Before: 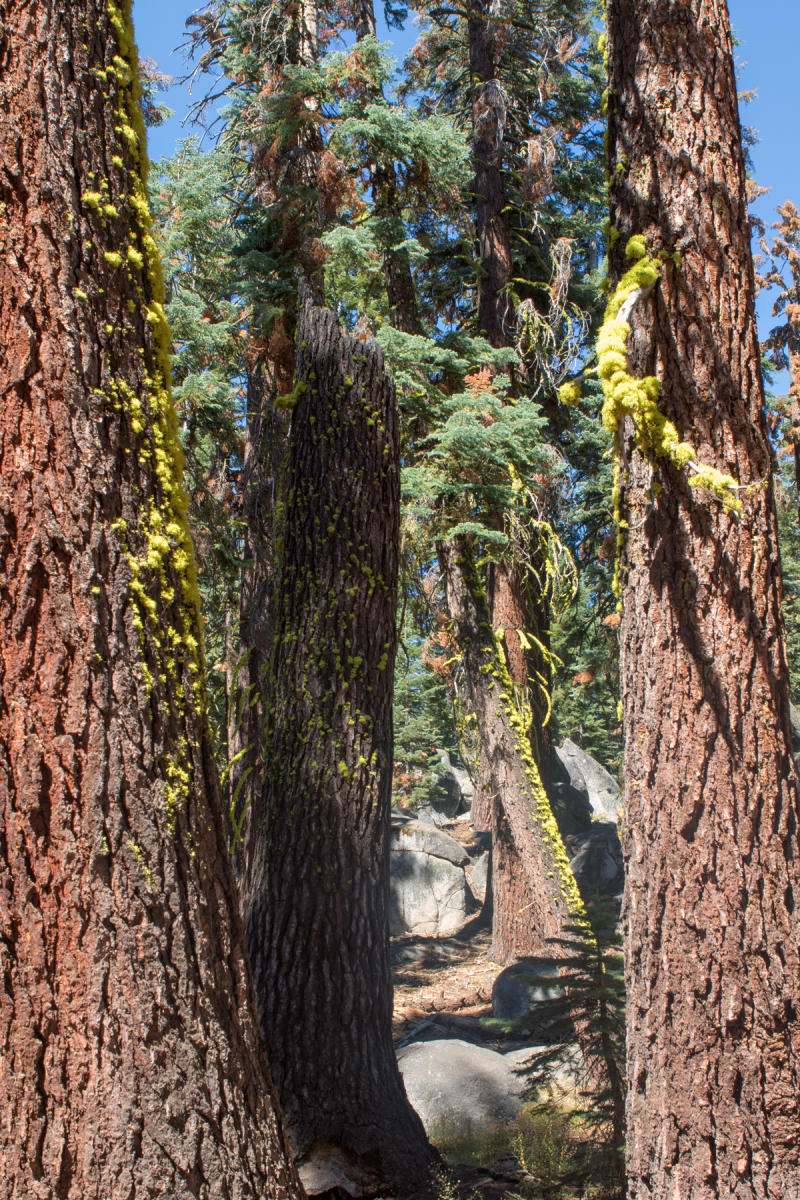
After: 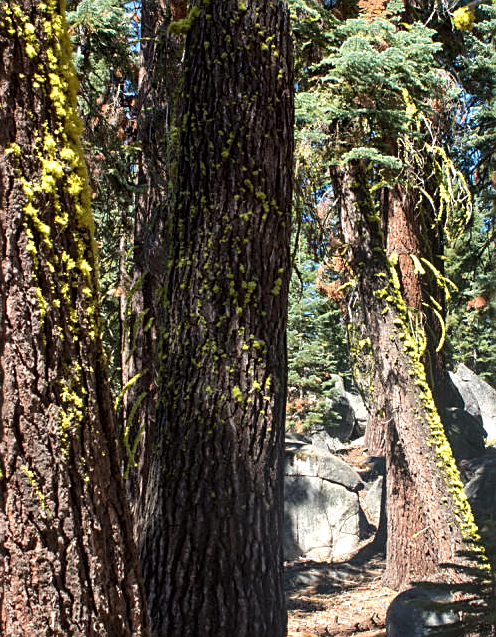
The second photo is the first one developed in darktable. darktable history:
tone equalizer: -8 EV -0.417 EV, -7 EV -0.389 EV, -6 EV -0.333 EV, -5 EV -0.222 EV, -3 EV 0.222 EV, -2 EV 0.333 EV, -1 EV 0.389 EV, +0 EV 0.417 EV, edges refinement/feathering 500, mask exposure compensation -1.57 EV, preserve details no
crop: left 13.312%, top 31.28%, right 24.627%, bottom 15.582%
sharpen: on, module defaults
local contrast: mode bilateral grid, contrast 20, coarseness 50, detail 120%, midtone range 0.2
